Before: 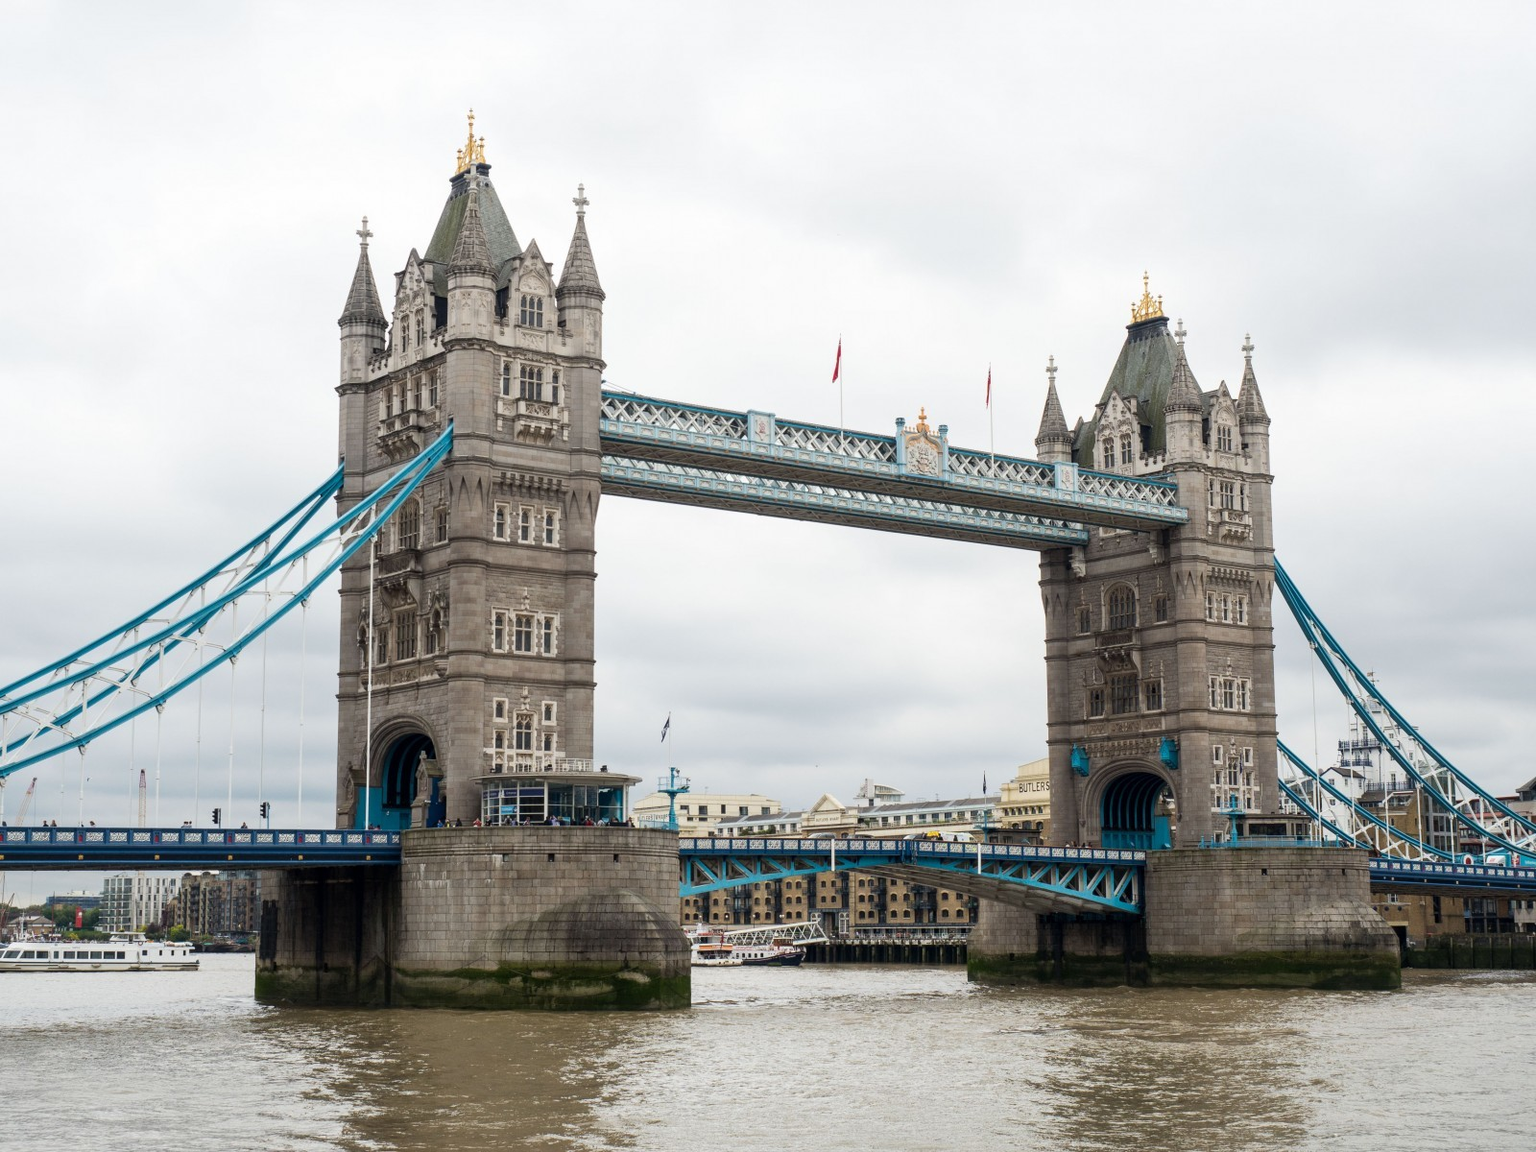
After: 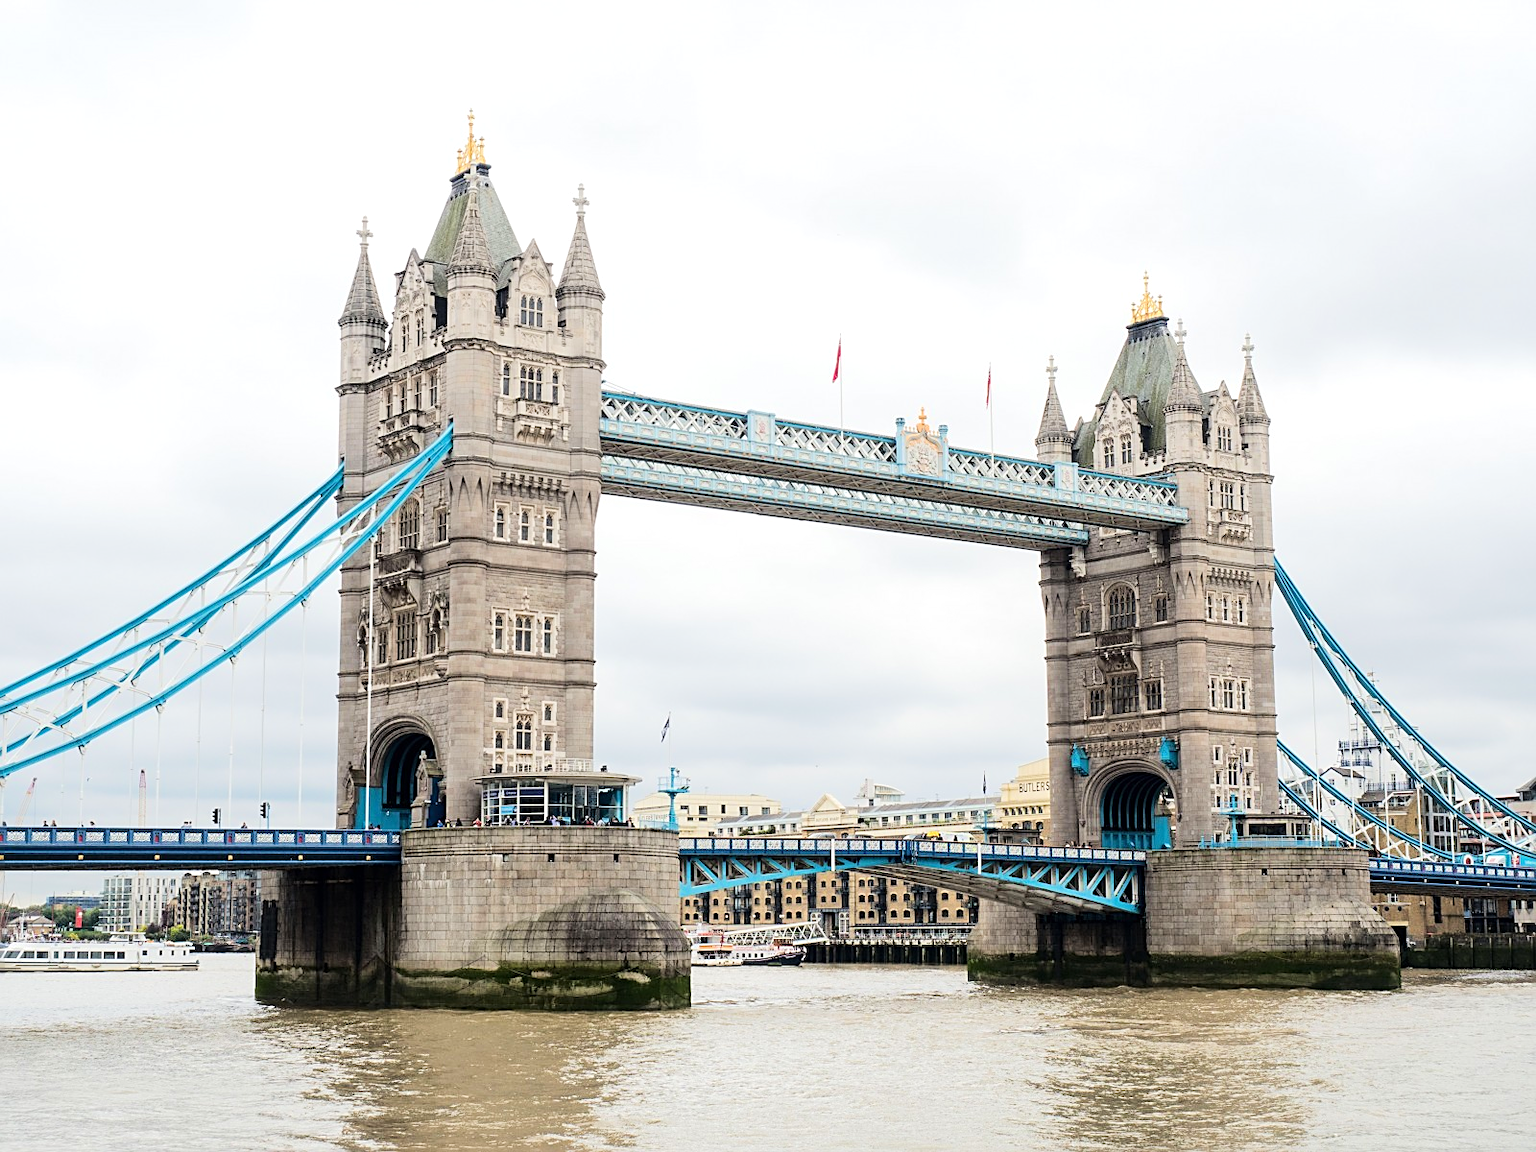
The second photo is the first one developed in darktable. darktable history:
tone equalizer: -7 EV 0.158 EV, -6 EV 0.565 EV, -5 EV 1.15 EV, -4 EV 1.32 EV, -3 EV 1.14 EV, -2 EV 0.6 EV, -1 EV 0.159 EV, edges refinement/feathering 500, mask exposure compensation -1.57 EV, preserve details no
sharpen: on, module defaults
